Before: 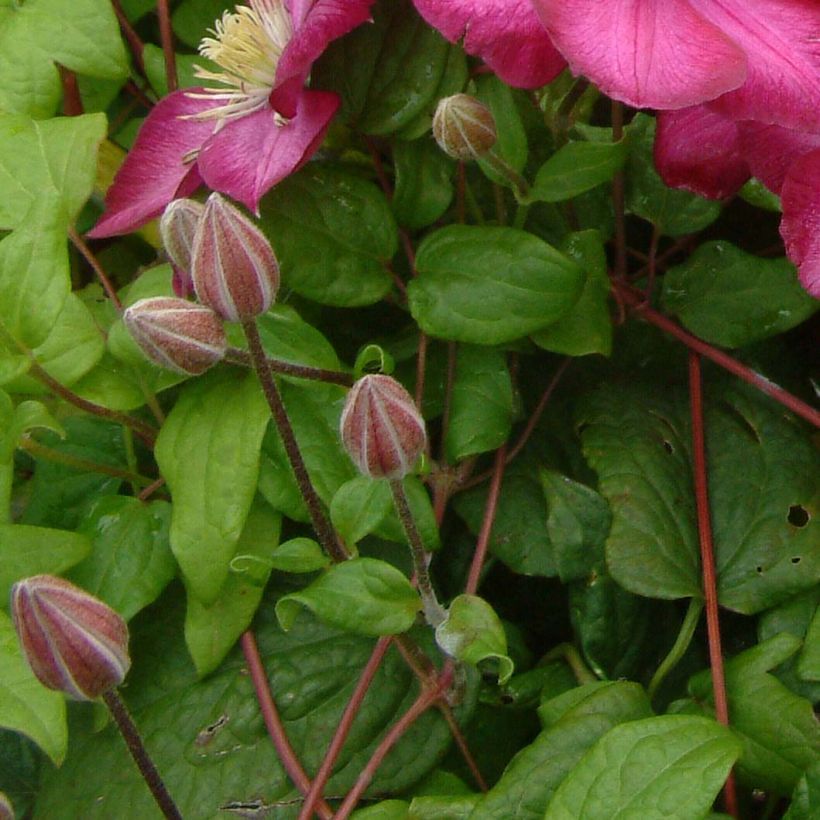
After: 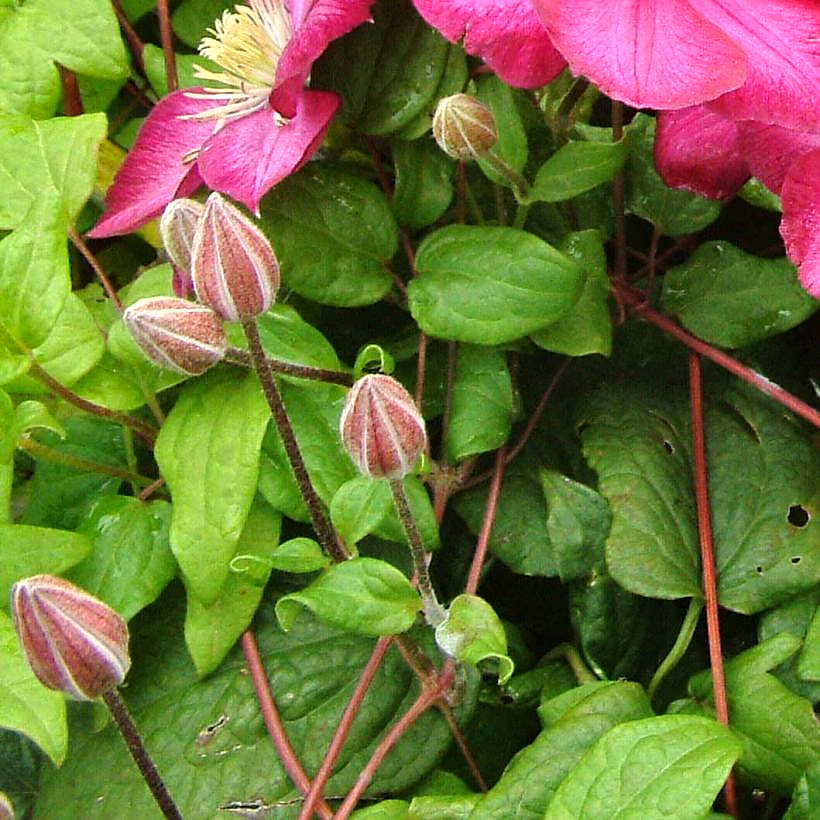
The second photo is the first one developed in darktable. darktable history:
shadows and highlights: low approximation 0.01, soften with gaussian
tone equalizer: -7 EV 0.149 EV, -6 EV 0.584 EV, -5 EV 1.13 EV, -4 EV 1.29 EV, -3 EV 1.12 EV, -2 EV 0.6 EV, -1 EV 0.147 EV, smoothing diameter 2.15%, edges refinement/feathering 16.84, mask exposure compensation -1.57 EV, filter diffusion 5
sharpen: on, module defaults
